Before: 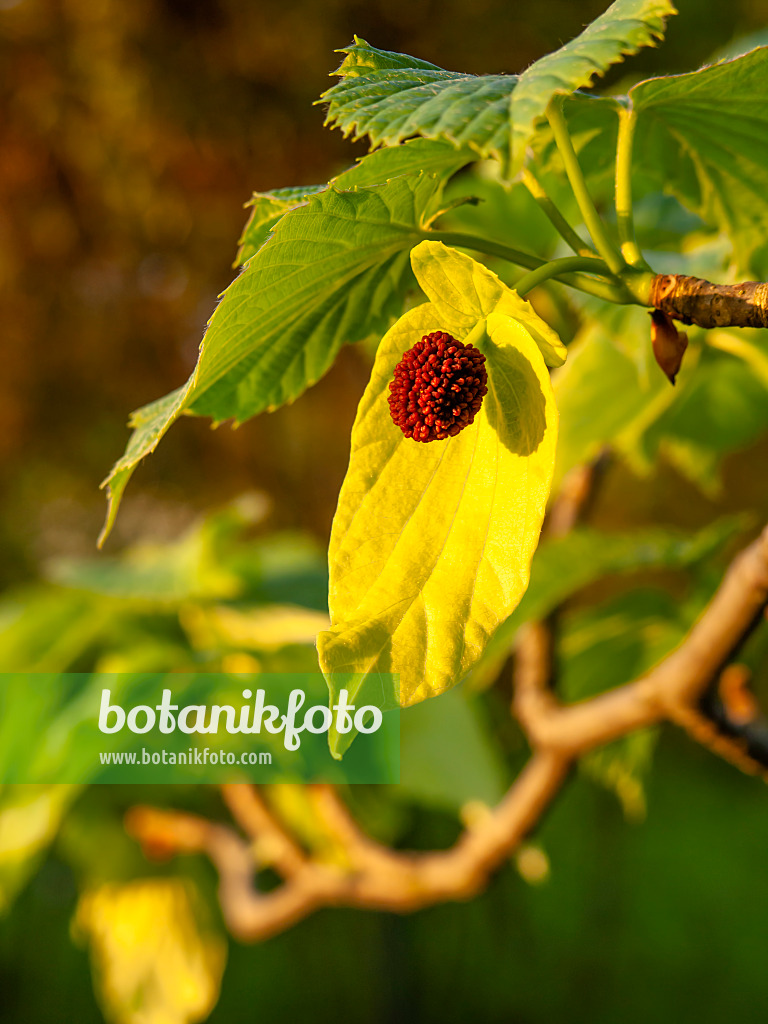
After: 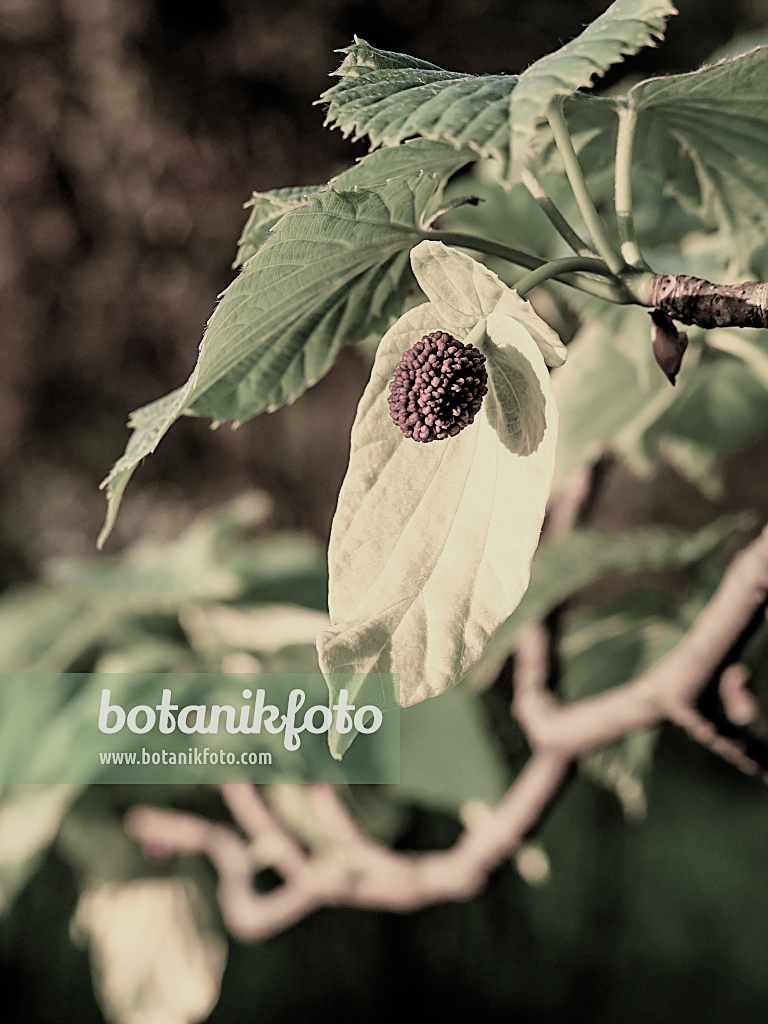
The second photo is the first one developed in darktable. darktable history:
sharpen: on, module defaults
filmic rgb: black relative exposure -5.13 EV, white relative exposure 3.99 EV, hardness 2.88, contrast 1.3, highlights saturation mix -28.77%, color science v4 (2020), iterations of high-quality reconstruction 0
